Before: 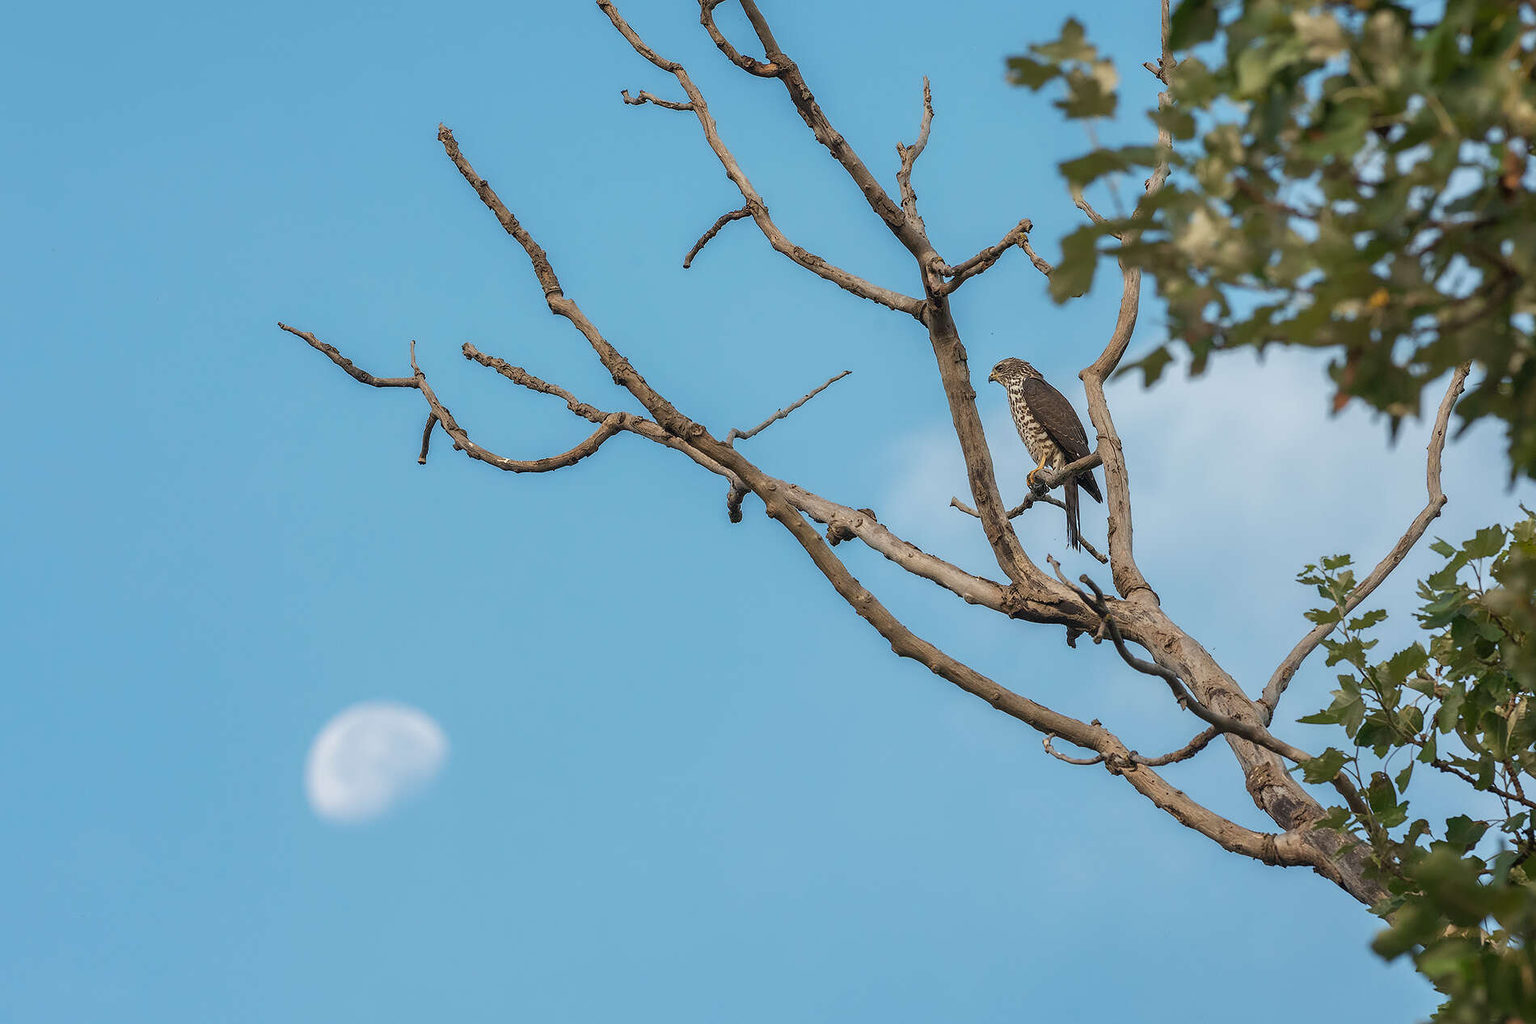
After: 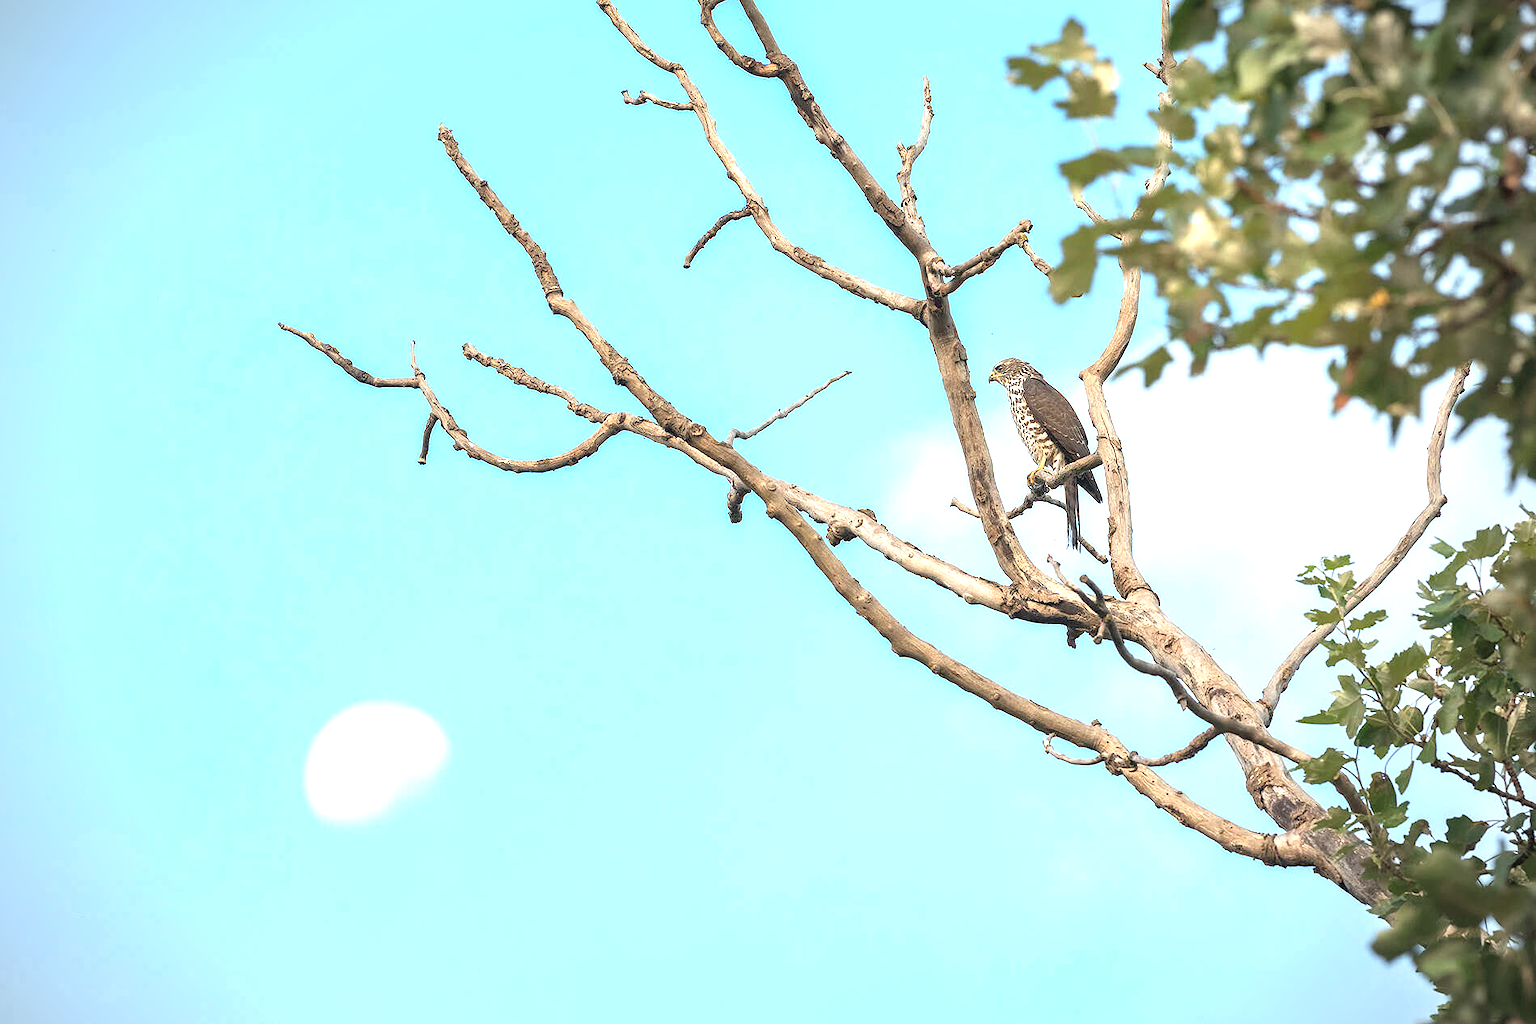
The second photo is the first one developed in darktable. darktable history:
vignetting: fall-off start 74.91%, width/height ratio 1.079
exposure: black level correction 0, exposure 1.55 EV, compensate highlight preservation false
